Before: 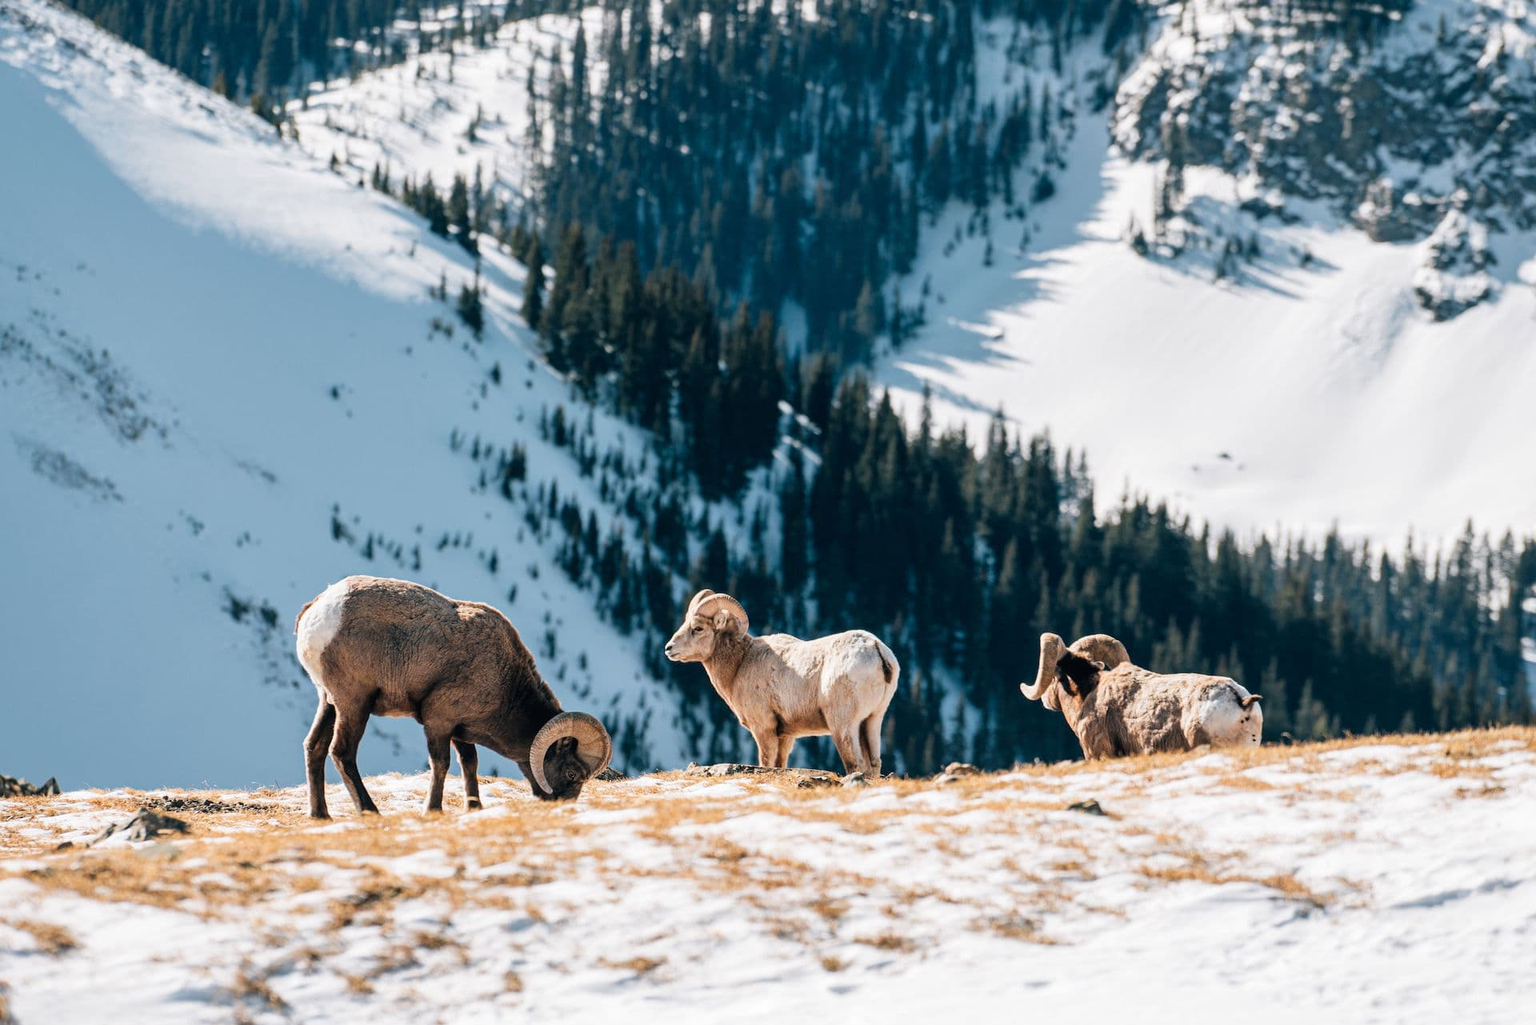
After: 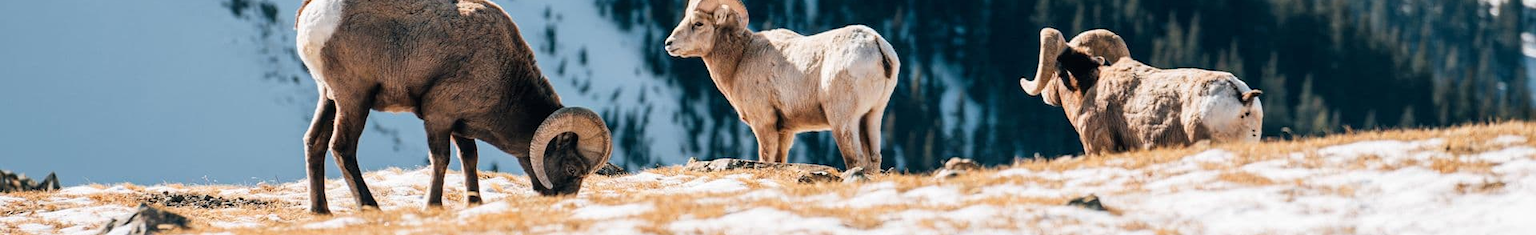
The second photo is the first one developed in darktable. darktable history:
crop and rotate: top 59.081%, bottom 17.922%
